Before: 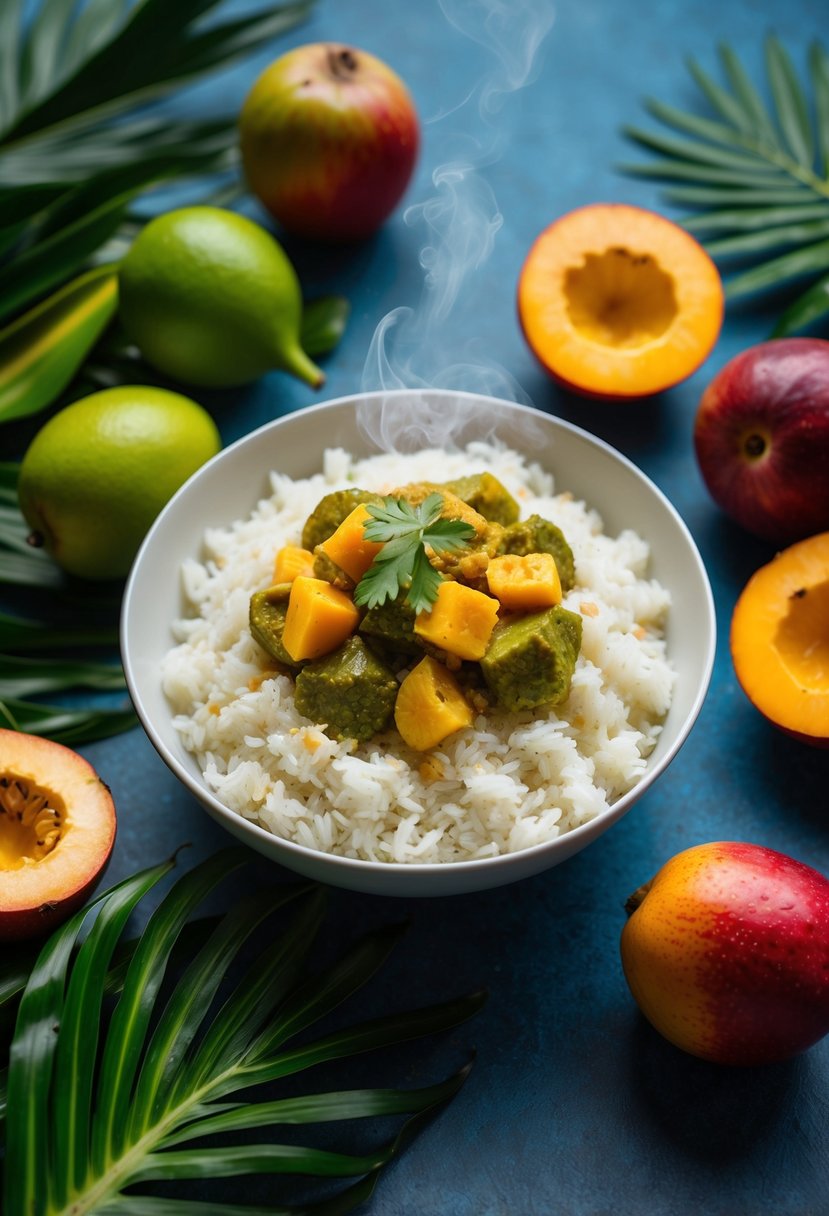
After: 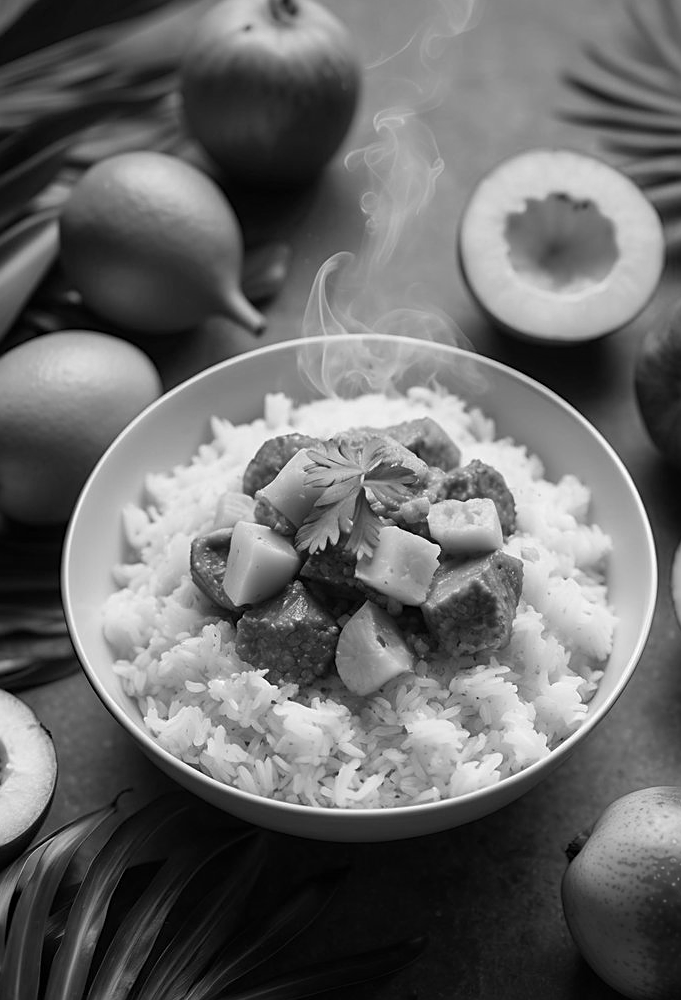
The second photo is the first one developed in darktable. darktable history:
crop and rotate: left 7.196%, top 4.574%, right 10.605%, bottom 13.178%
monochrome: on, module defaults
sharpen: on, module defaults
